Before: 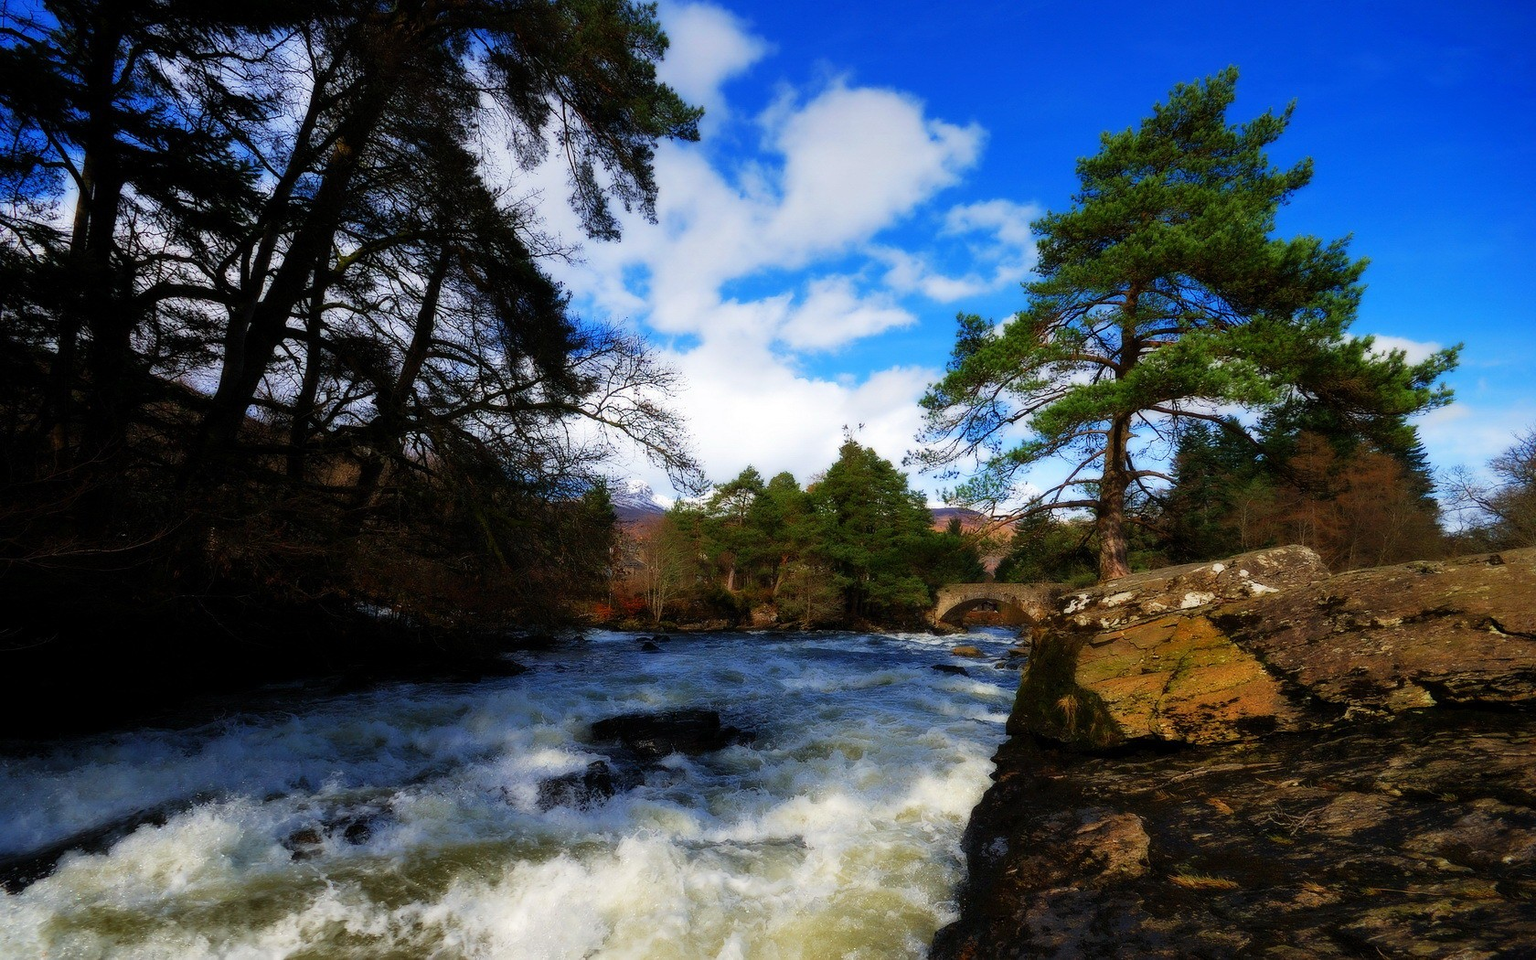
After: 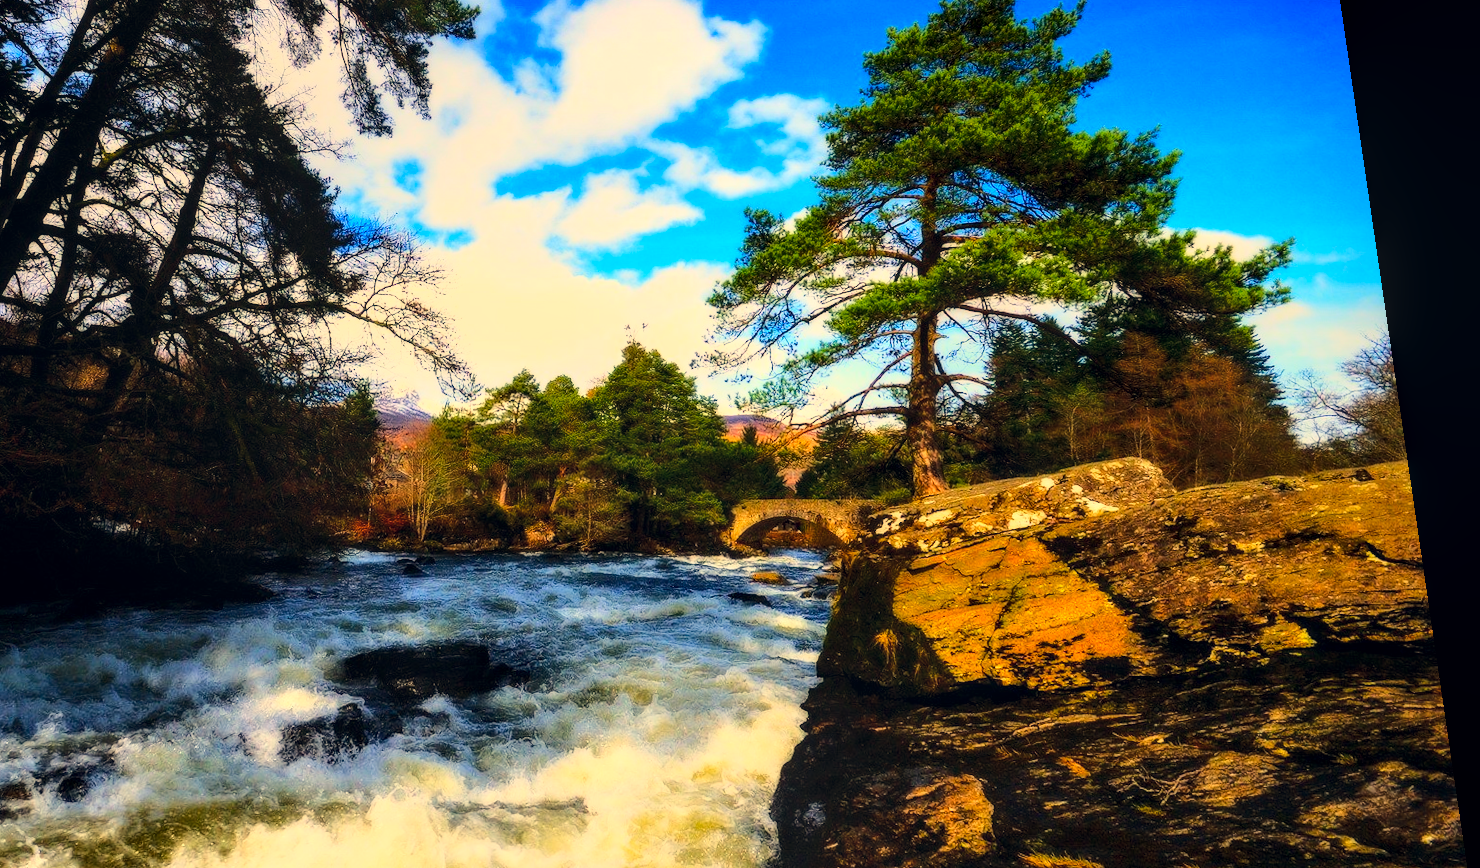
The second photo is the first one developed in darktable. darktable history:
crop: left 19.159%, top 9.58%, bottom 9.58%
color correction: highlights a* 0.207, highlights b* 2.7, shadows a* -0.874, shadows b* -4.78
rotate and perspective: rotation 0.128°, lens shift (vertical) -0.181, lens shift (horizontal) -0.044, shear 0.001, automatic cropping off
white balance: red 1.123, blue 0.83
base curve: curves: ch0 [(0, 0) (0.032, 0.037) (0.105, 0.228) (0.435, 0.76) (0.856, 0.983) (1, 1)]
local contrast: on, module defaults
color balance rgb: perceptual saturation grading › global saturation 20%, global vibrance 20%
